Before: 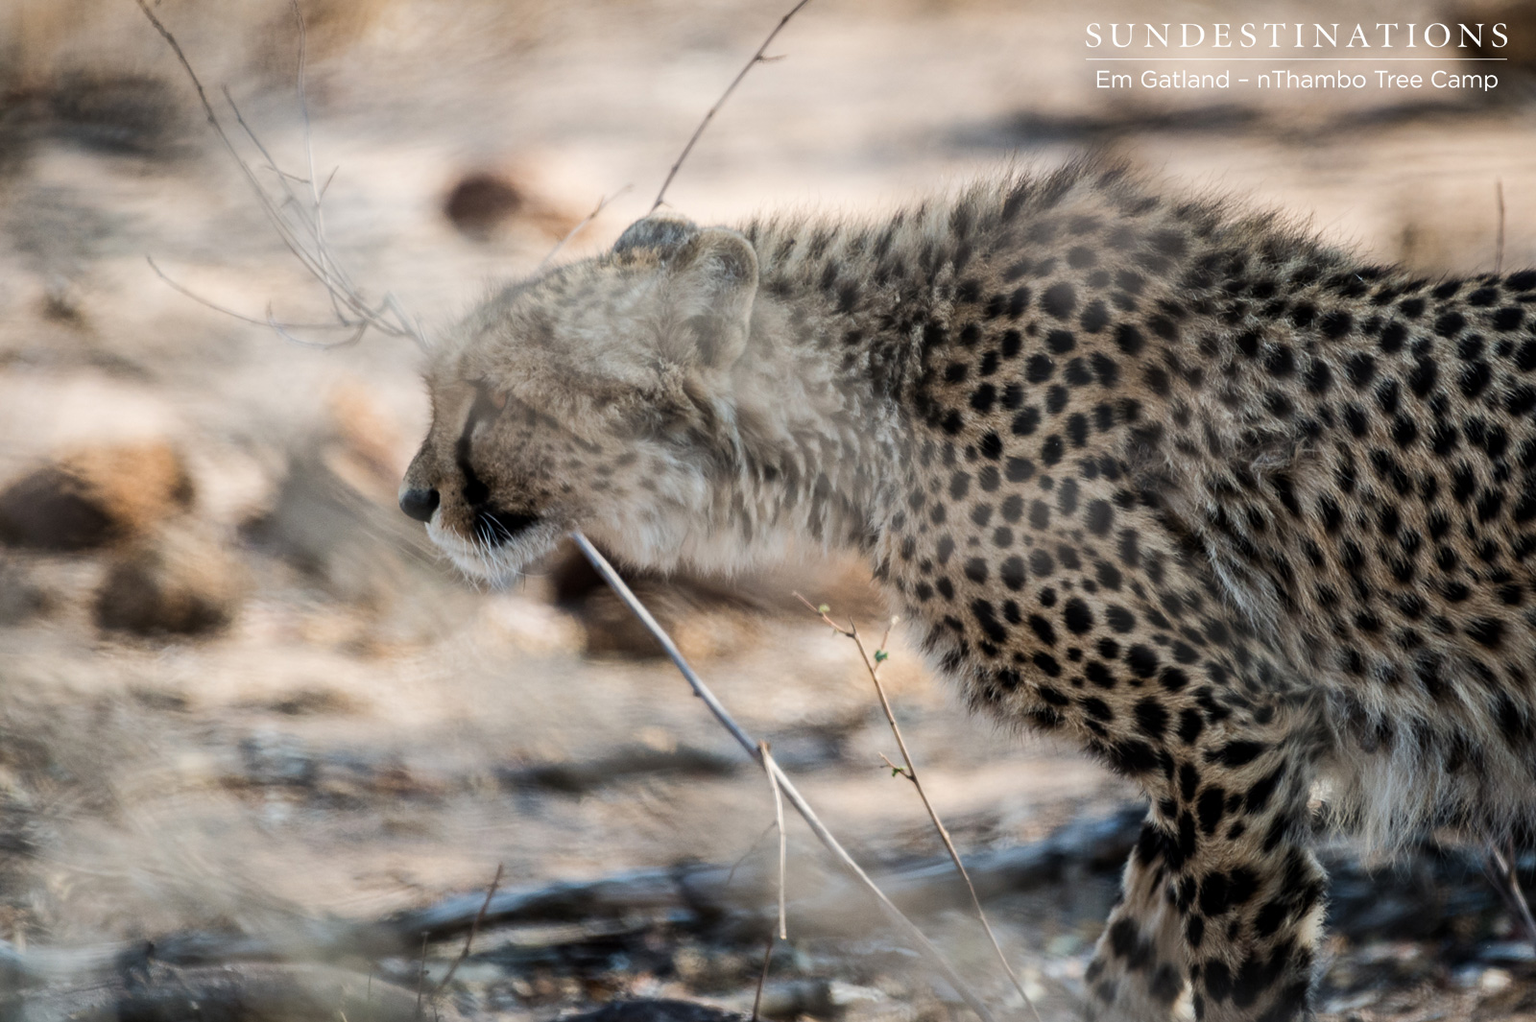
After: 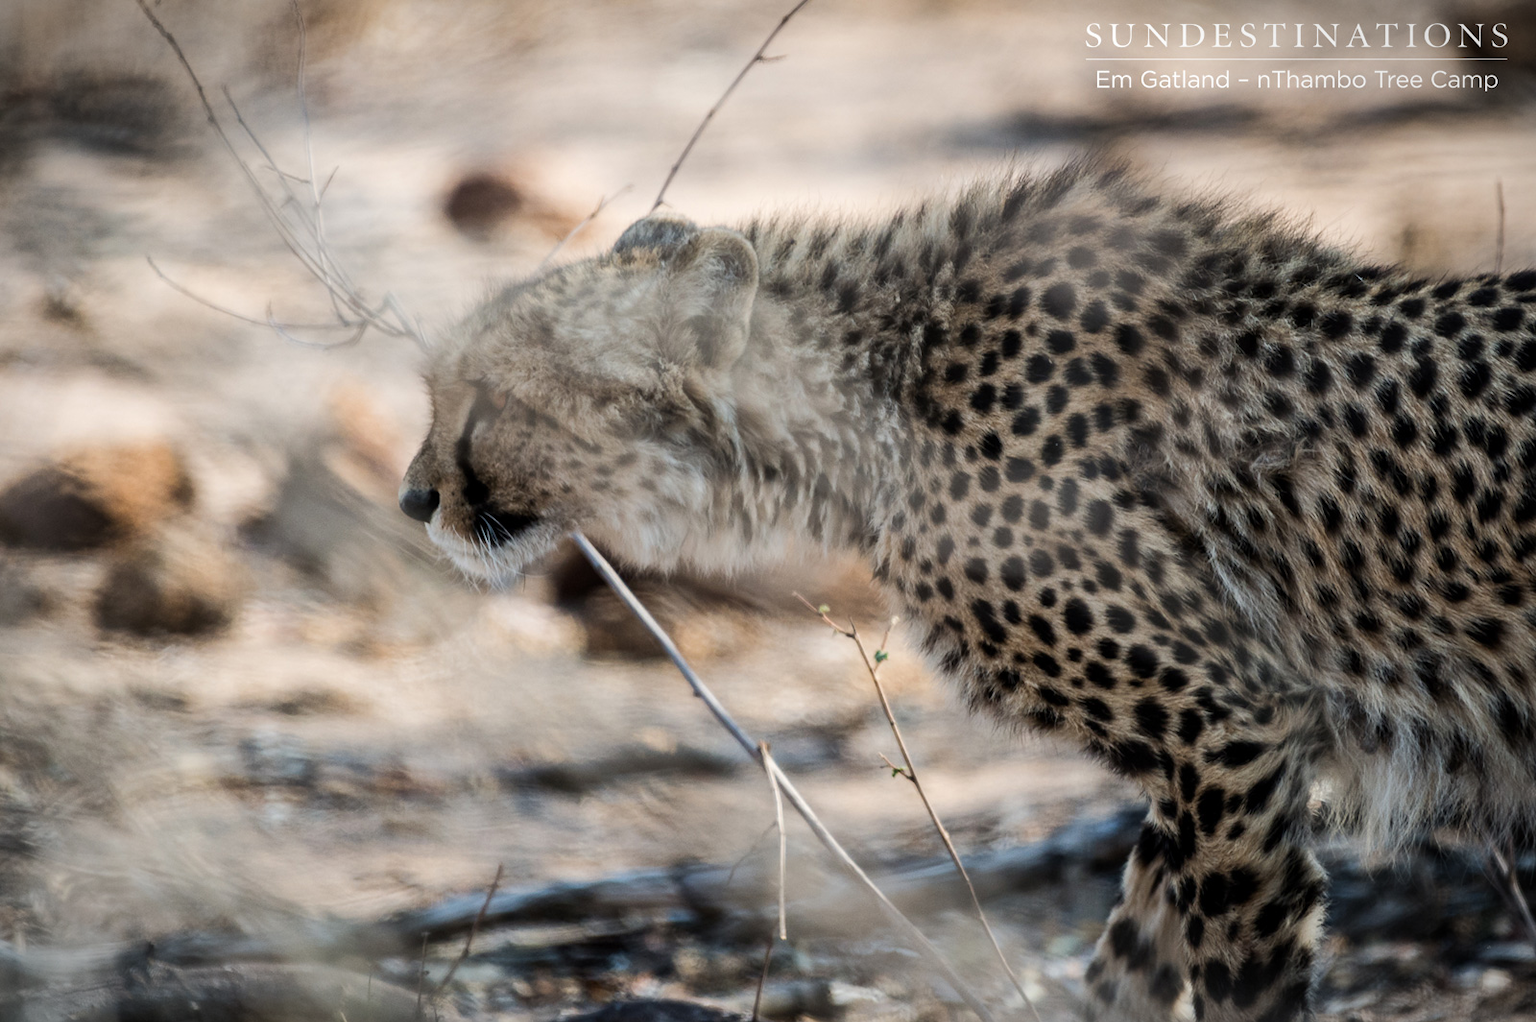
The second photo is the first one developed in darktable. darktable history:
vignetting: fall-off start 99.87%, width/height ratio 1.319
